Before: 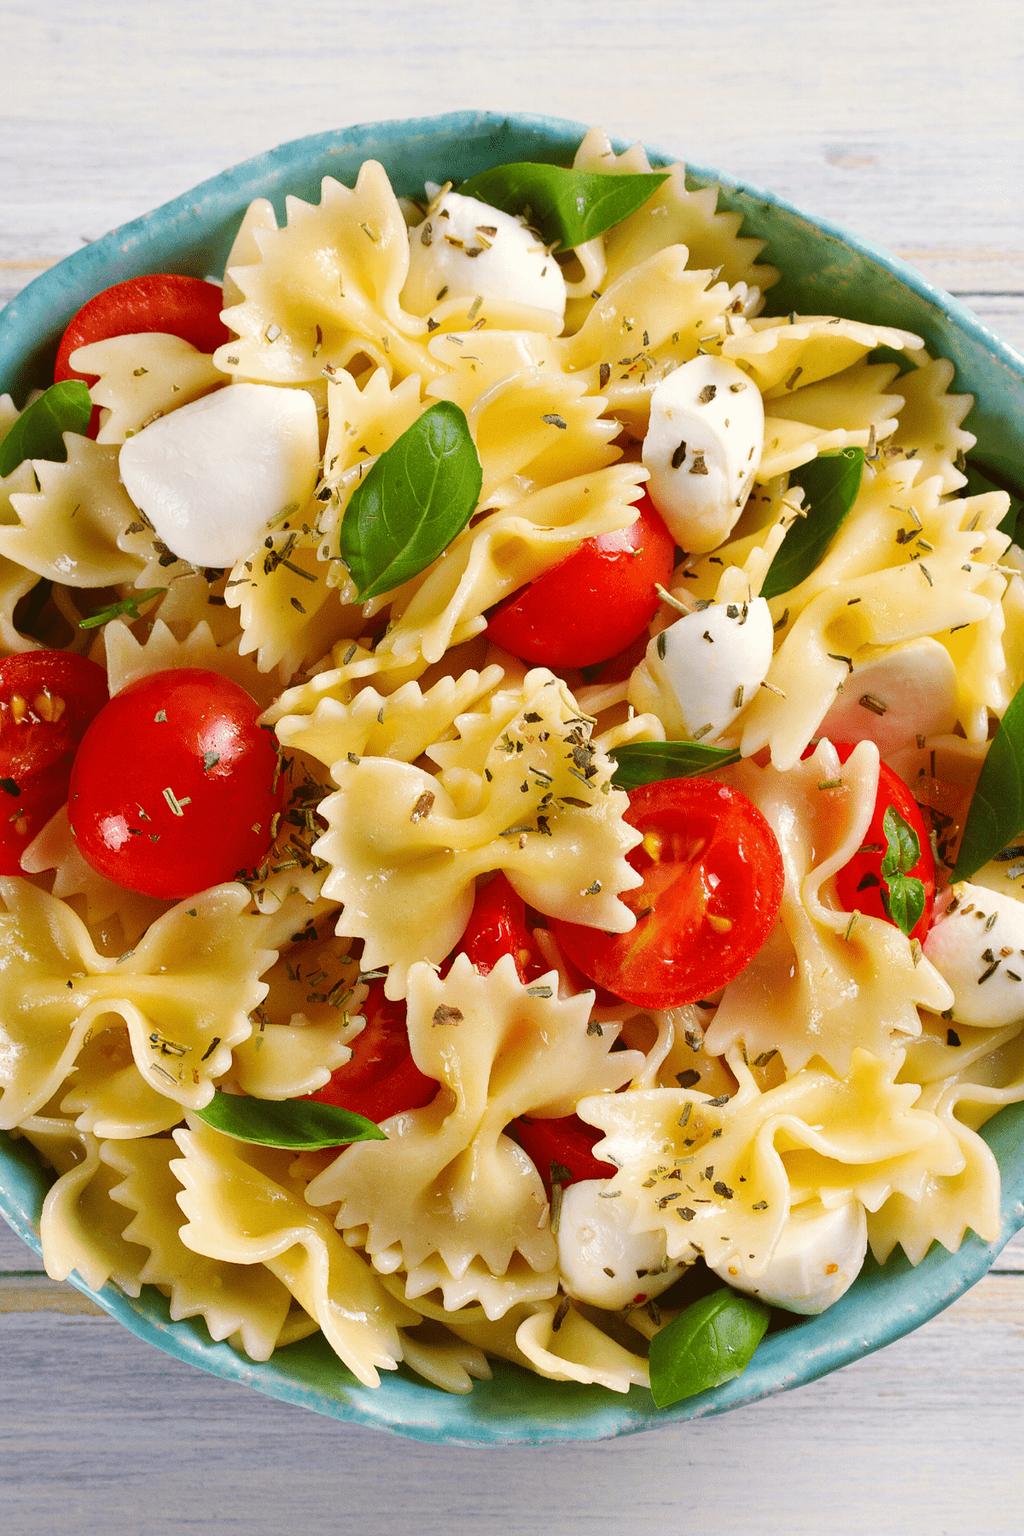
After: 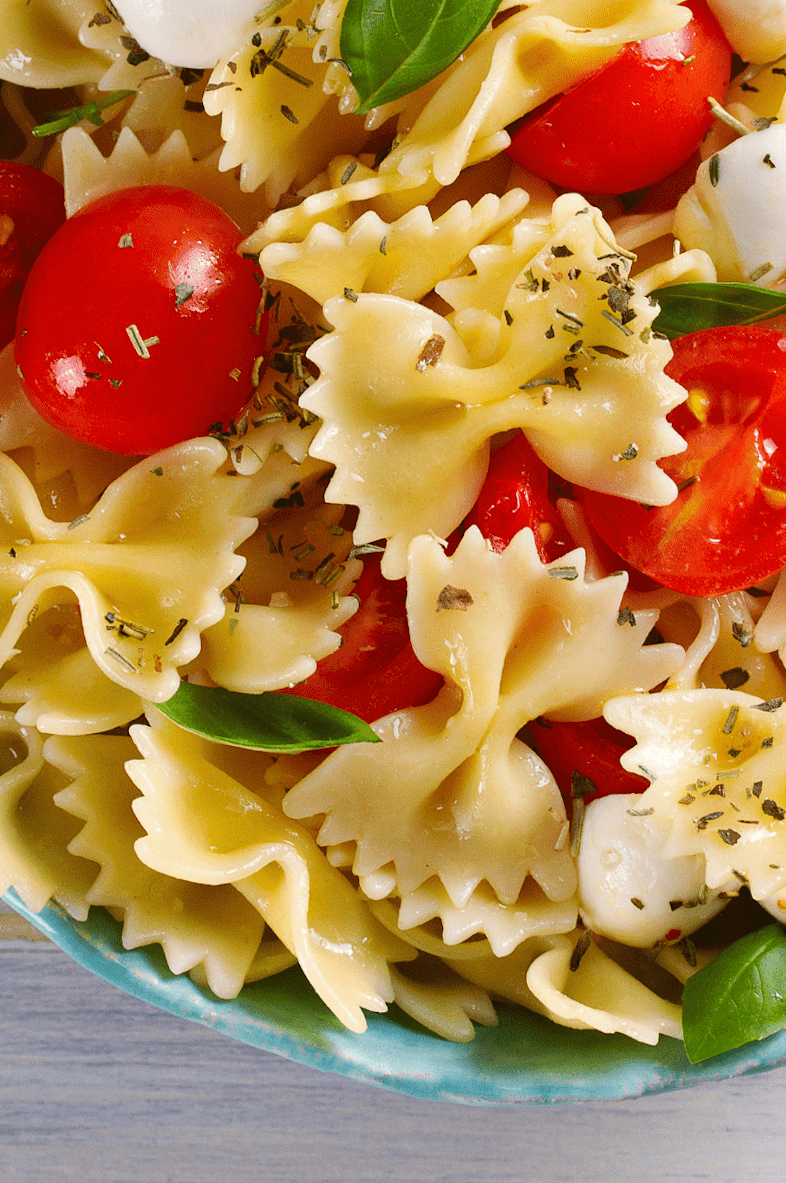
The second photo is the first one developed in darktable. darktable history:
crop and rotate: angle -1.19°, left 3.977%, top 32.246%, right 28.474%
